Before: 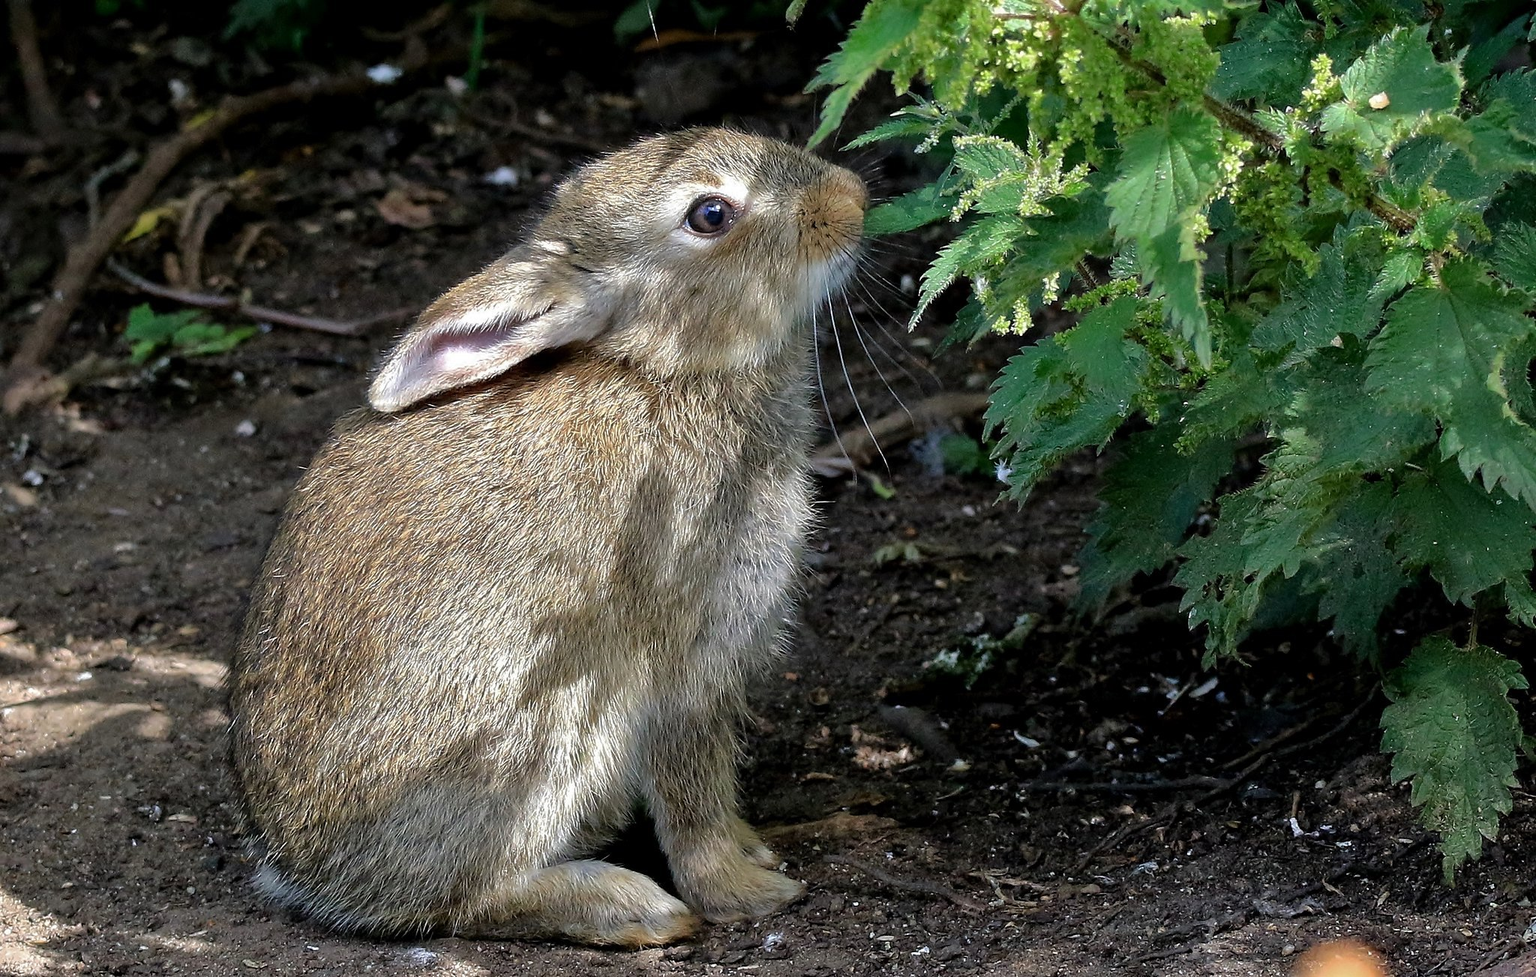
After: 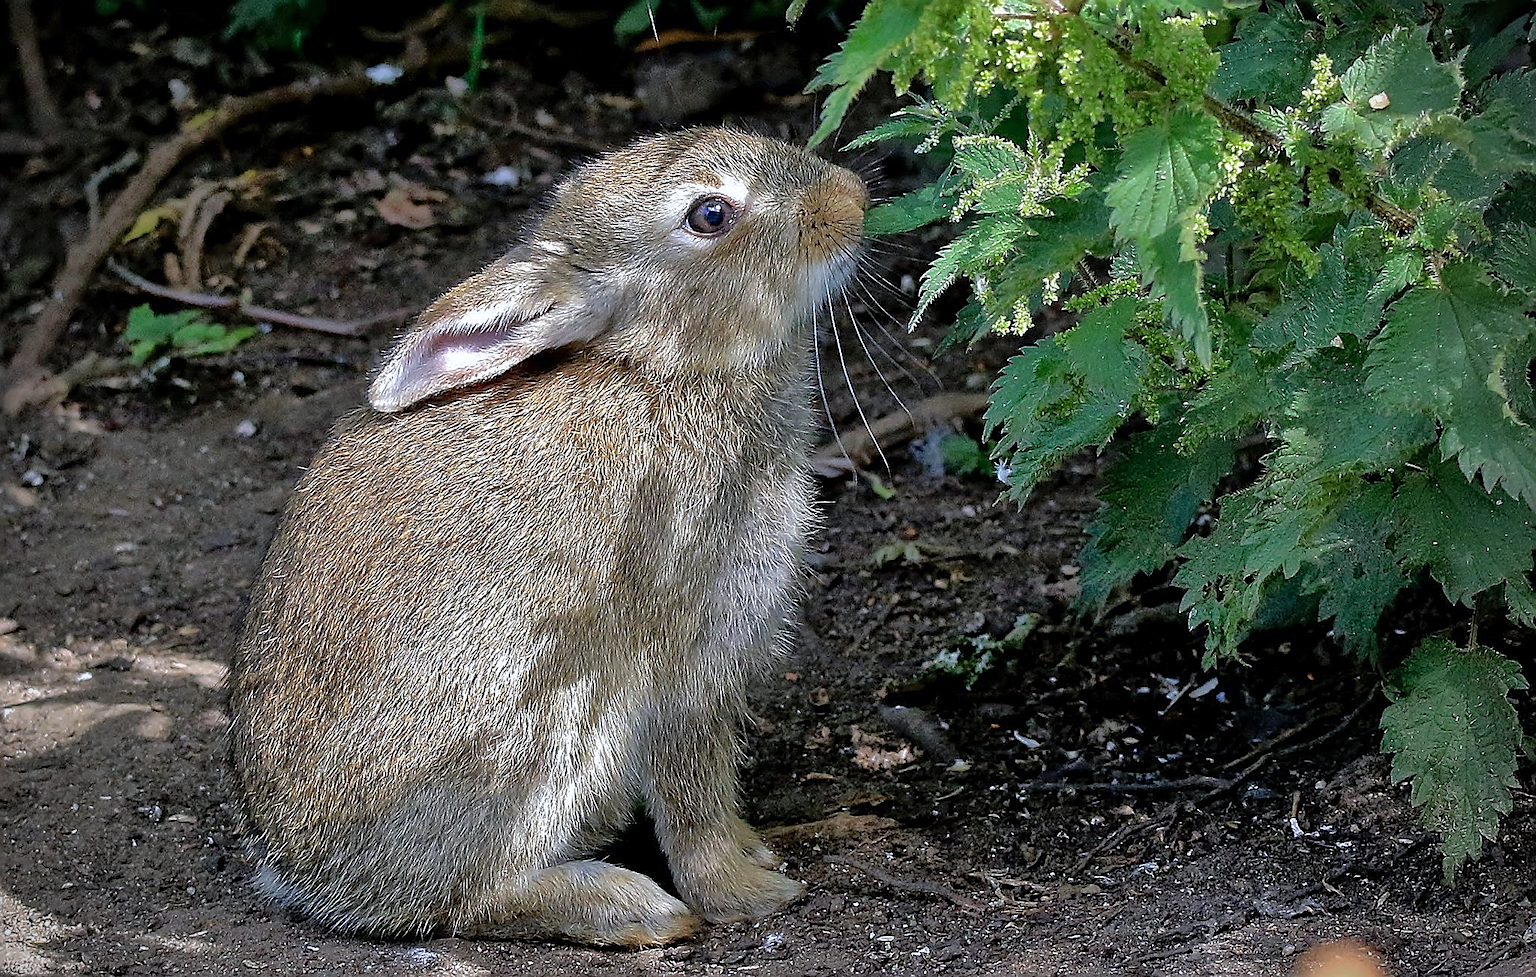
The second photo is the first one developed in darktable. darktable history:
vignetting: on, module defaults
sharpen: radius 1.685, amount 1.294
white balance: red 0.984, blue 1.059
shadows and highlights: on, module defaults
